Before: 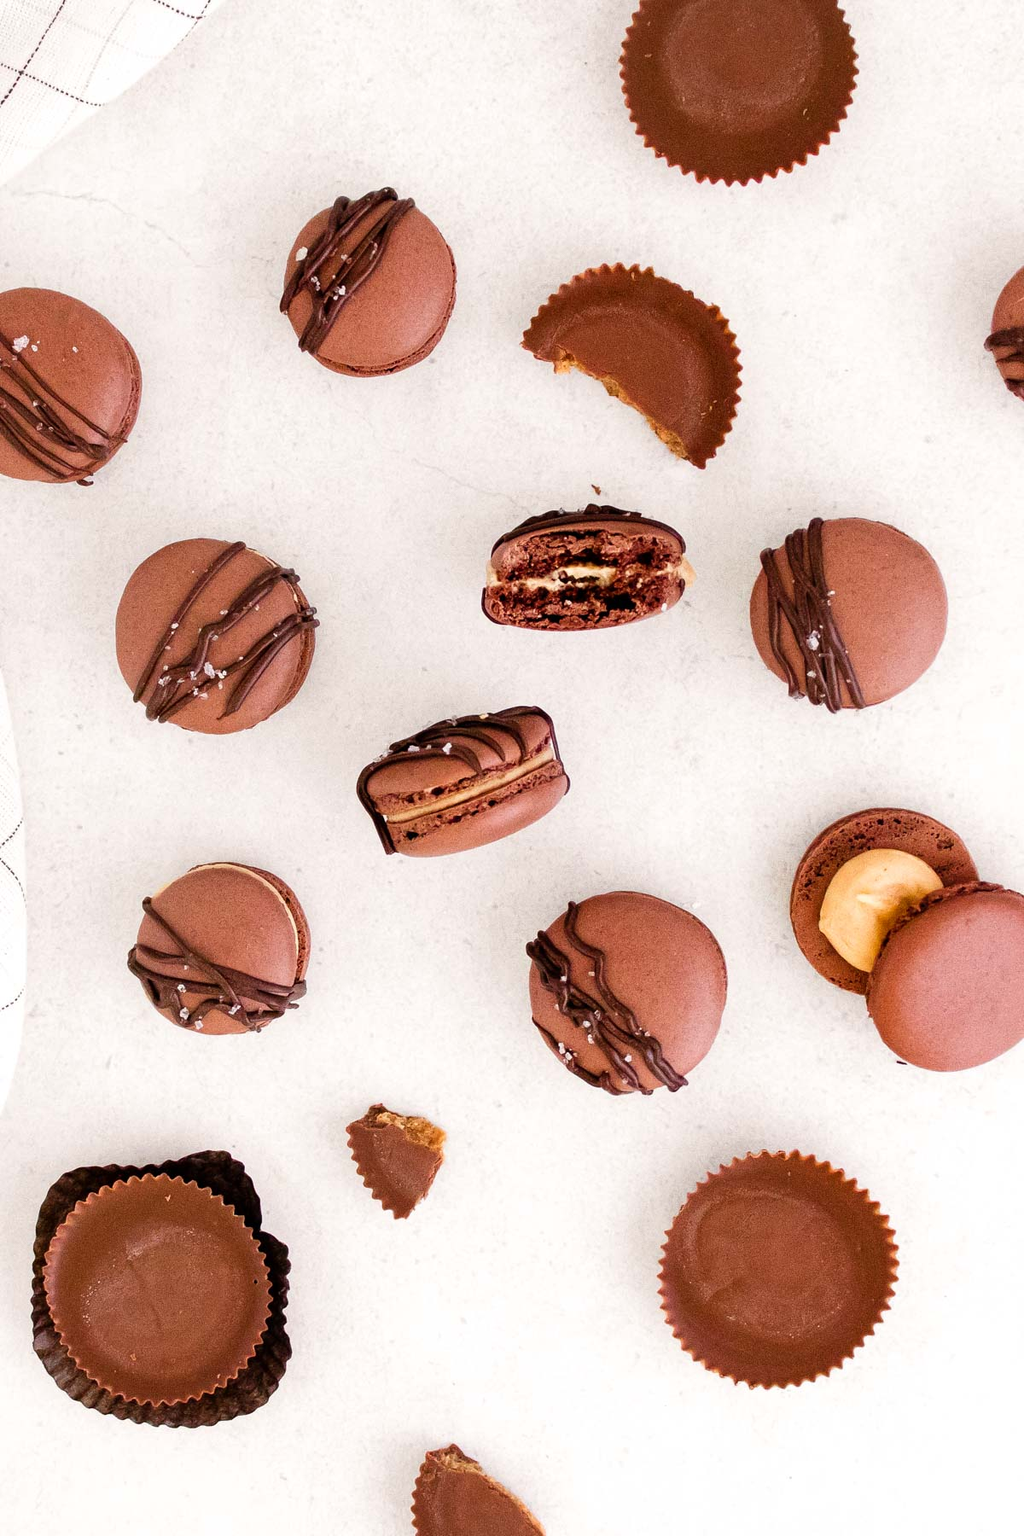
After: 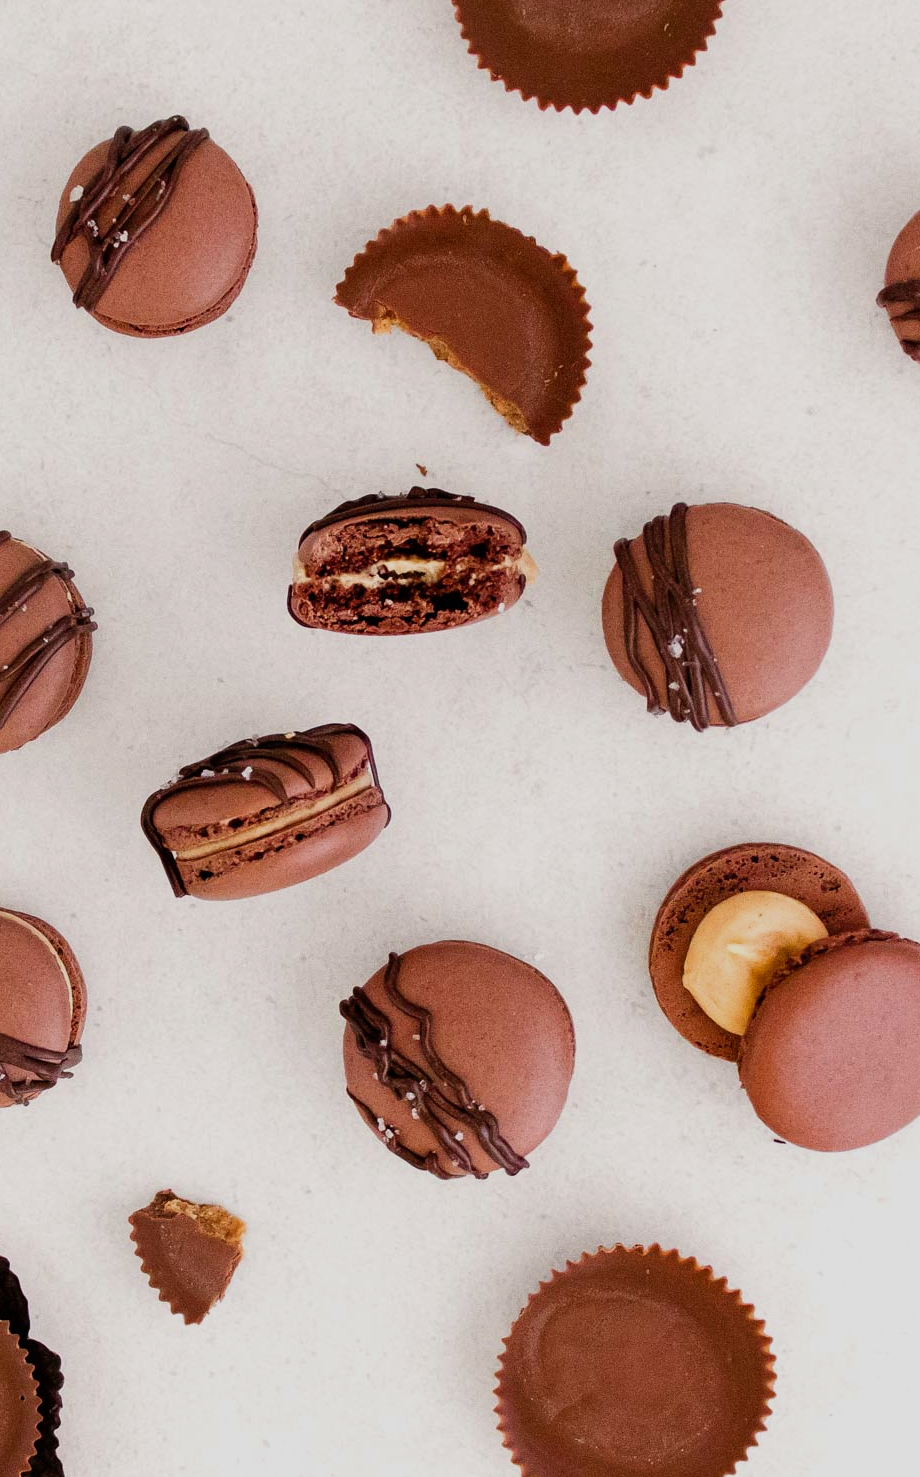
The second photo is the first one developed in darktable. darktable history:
exposure: exposure -0.462 EV, compensate highlight preservation false
crop: left 23.095%, top 5.827%, bottom 11.854%
